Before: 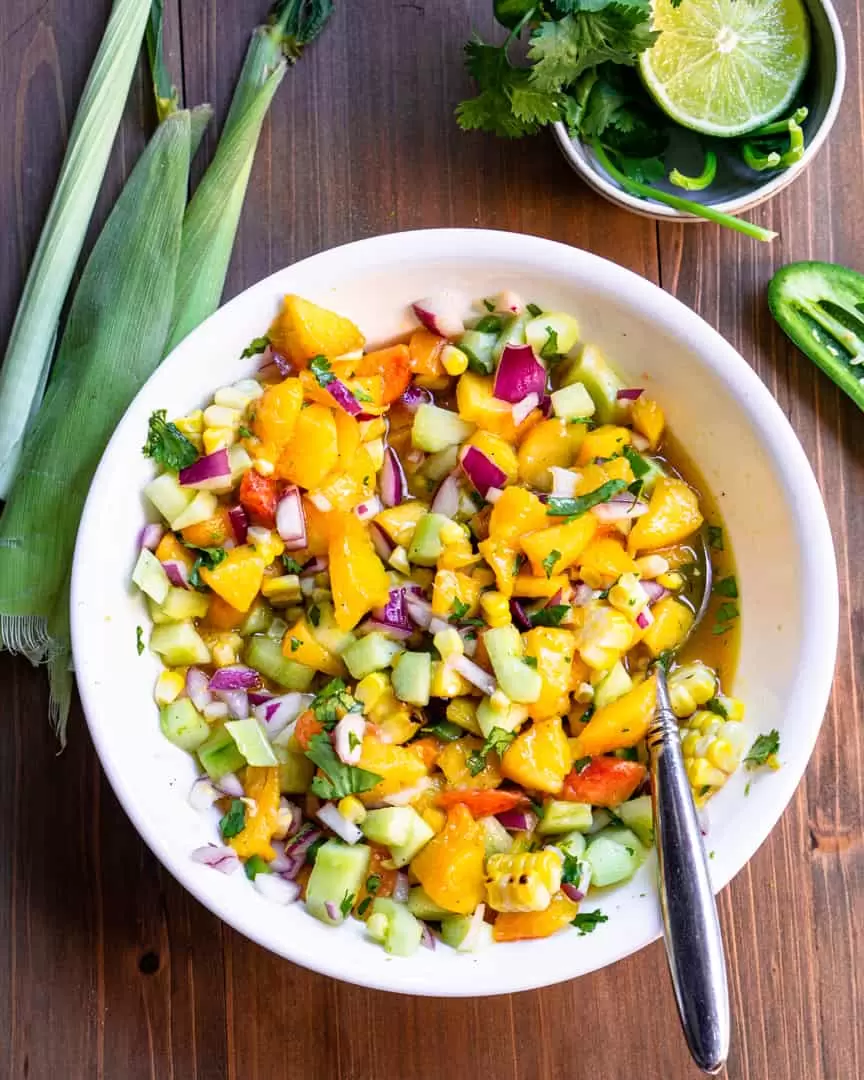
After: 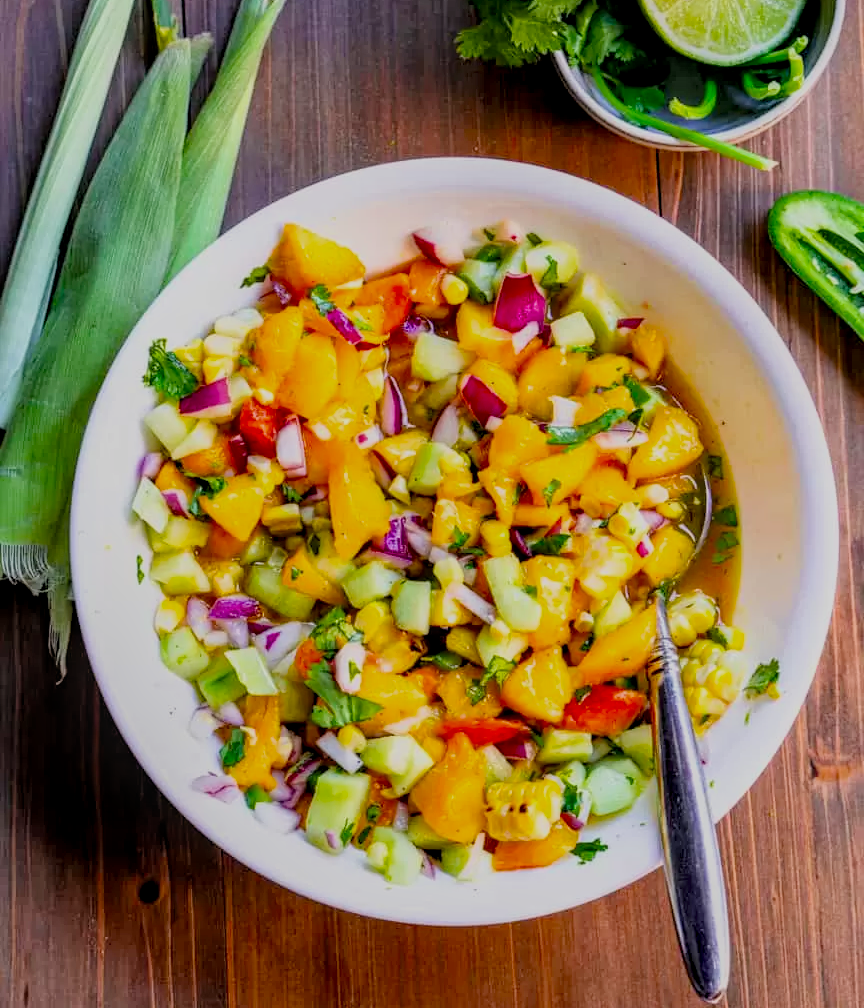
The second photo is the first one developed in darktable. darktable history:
filmic rgb: black relative exposure -8.86 EV, white relative exposure 4.98 EV, target black luminance 0%, hardness 3.77, latitude 66.58%, contrast 0.819, highlights saturation mix 11.33%, shadows ↔ highlights balance 20.66%, color science v4 (2020)
local contrast: detail 130%
shadows and highlights: radius 263.49, soften with gaussian
crop and rotate: top 6.582%
